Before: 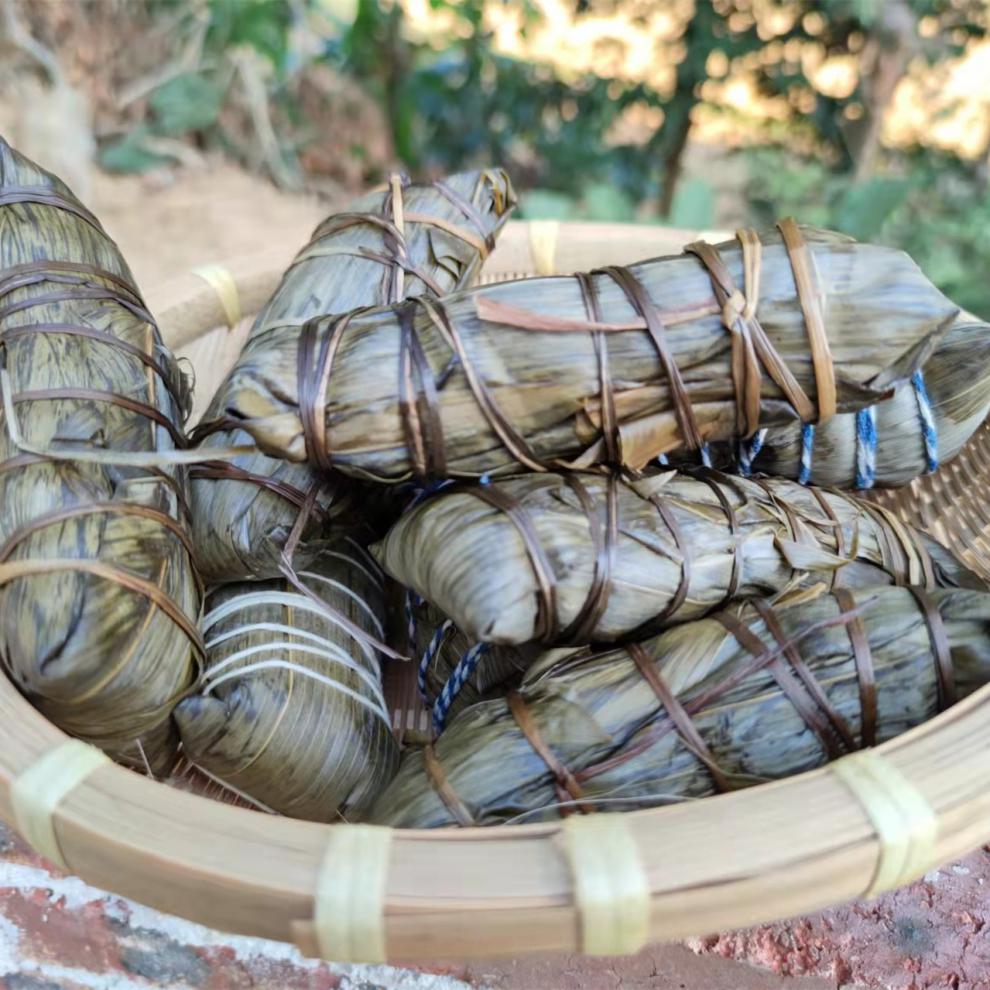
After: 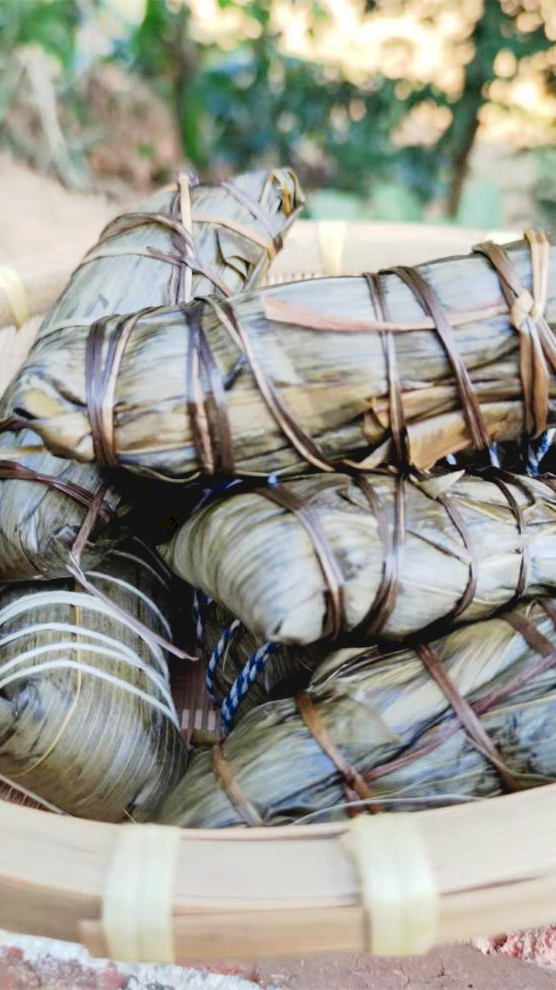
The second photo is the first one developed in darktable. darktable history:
crop: left 21.496%, right 22.254%
tone curve: curves: ch0 [(0, 0) (0.003, 0.059) (0.011, 0.059) (0.025, 0.057) (0.044, 0.055) (0.069, 0.057) (0.1, 0.083) (0.136, 0.128) (0.177, 0.185) (0.224, 0.242) (0.277, 0.308) (0.335, 0.383) (0.399, 0.468) (0.468, 0.547) (0.543, 0.632) (0.623, 0.71) (0.709, 0.801) (0.801, 0.859) (0.898, 0.922) (1, 1)], preserve colors none
